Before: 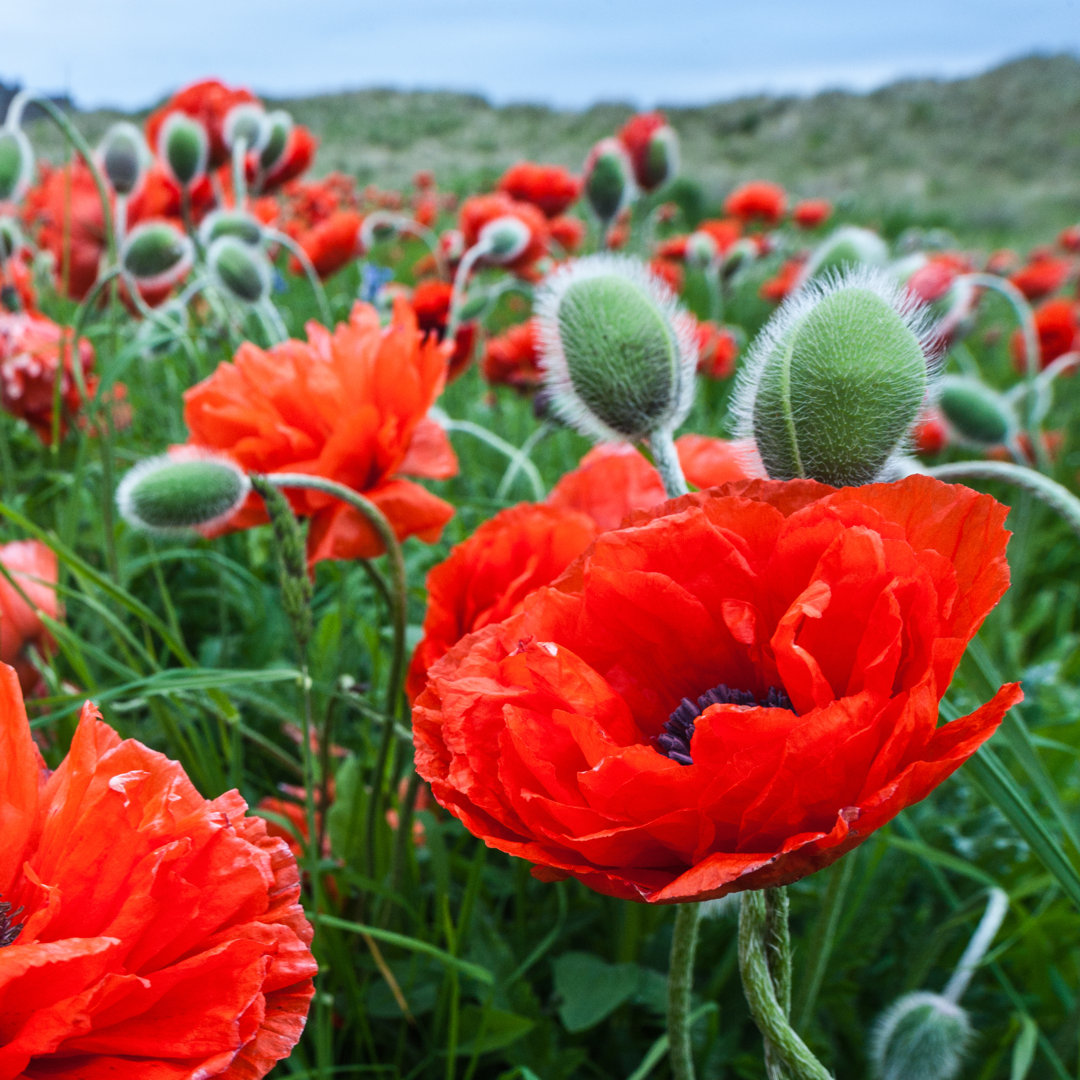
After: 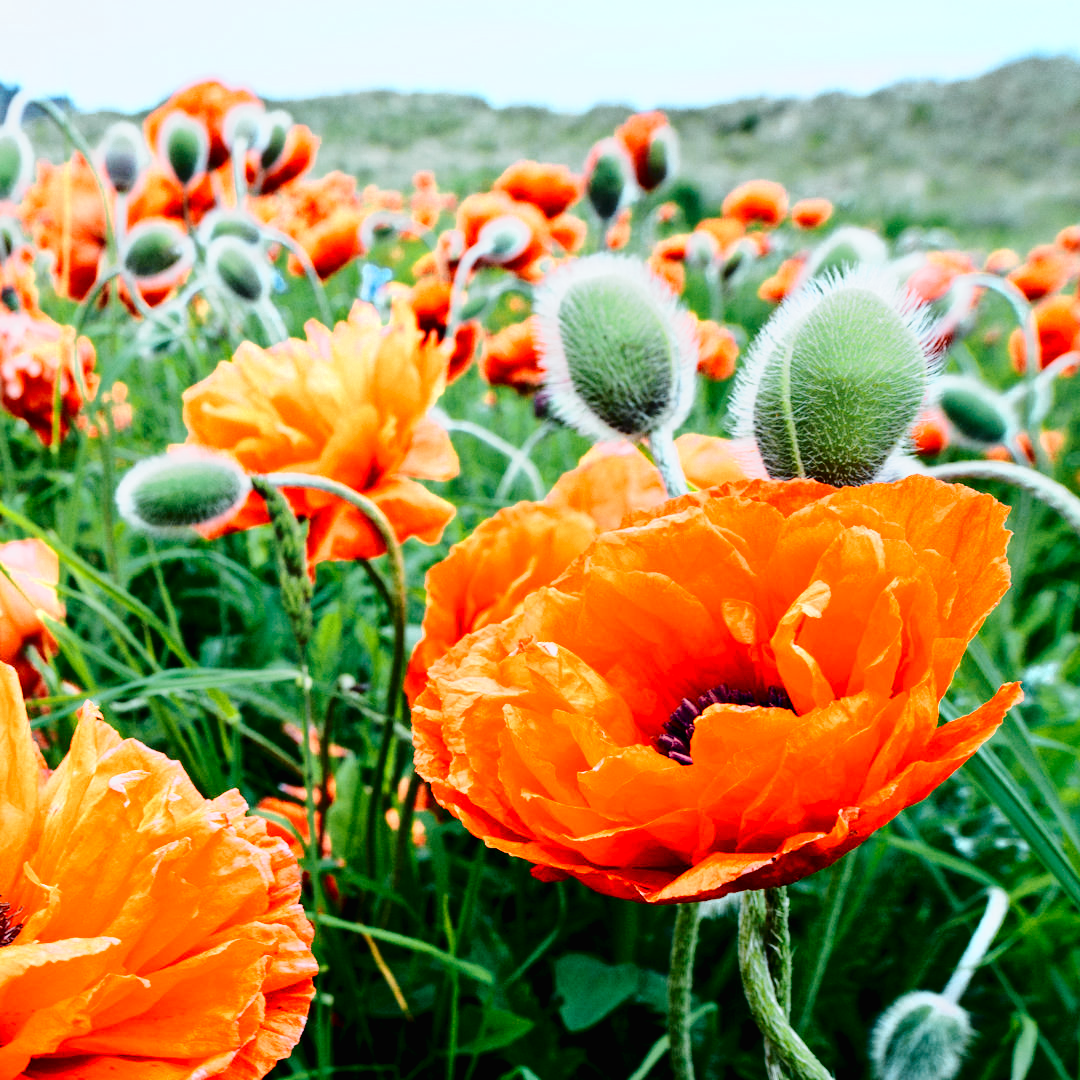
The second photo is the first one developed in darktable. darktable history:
tone curve: curves: ch0 [(0, 0.008) (0.046, 0.032) (0.151, 0.108) (0.367, 0.379) (0.496, 0.526) (0.771, 0.786) (0.857, 0.85) (1, 0.965)]; ch1 [(0, 0) (0.248, 0.252) (0.388, 0.383) (0.482, 0.478) (0.499, 0.499) (0.518, 0.518) (0.544, 0.552) (0.585, 0.617) (0.683, 0.735) (0.823, 0.894) (1, 1)]; ch2 [(0, 0) (0.302, 0.284) (0.427, 0.417) (0.473, 0.47) (0.503, 0.503) (0.523, 0.518) (0.55, 0.563) (0.624, 0.643) (0.753, 0.764) (1, 1)], color space Lab, independent channels, preserve colors none
base curve: curves: ch0 [(0, 0) (0.028, 0.03) (0.121, 0.232) (0.46, 0.748) (0.859, 0.968) (1, 1)], preserve colors none
exposure: black level correction 0.01, exposure 0.017 EV, compensate highlight preservation false
color zones: curves: ch0 [(0.018, 0.548) (0.197, 0.654) (0.425, 0.447) (0.605, 0.658) (0.732, 0.579)]; ch1 [(0.105, 0.531) (0.224, 0.531) (0.386, 0.39) (0.618, 0.456) (0.732, 0.456) (0.956, 0.421)]; ch2 [(0.039, 0.583) (0.215, 0.465) (0.399, 0.544) (0.465, 0.548) (0.614, 0.447) (0.724, 0.43) (0.882, 0.623) (0.956, 0.632)]
